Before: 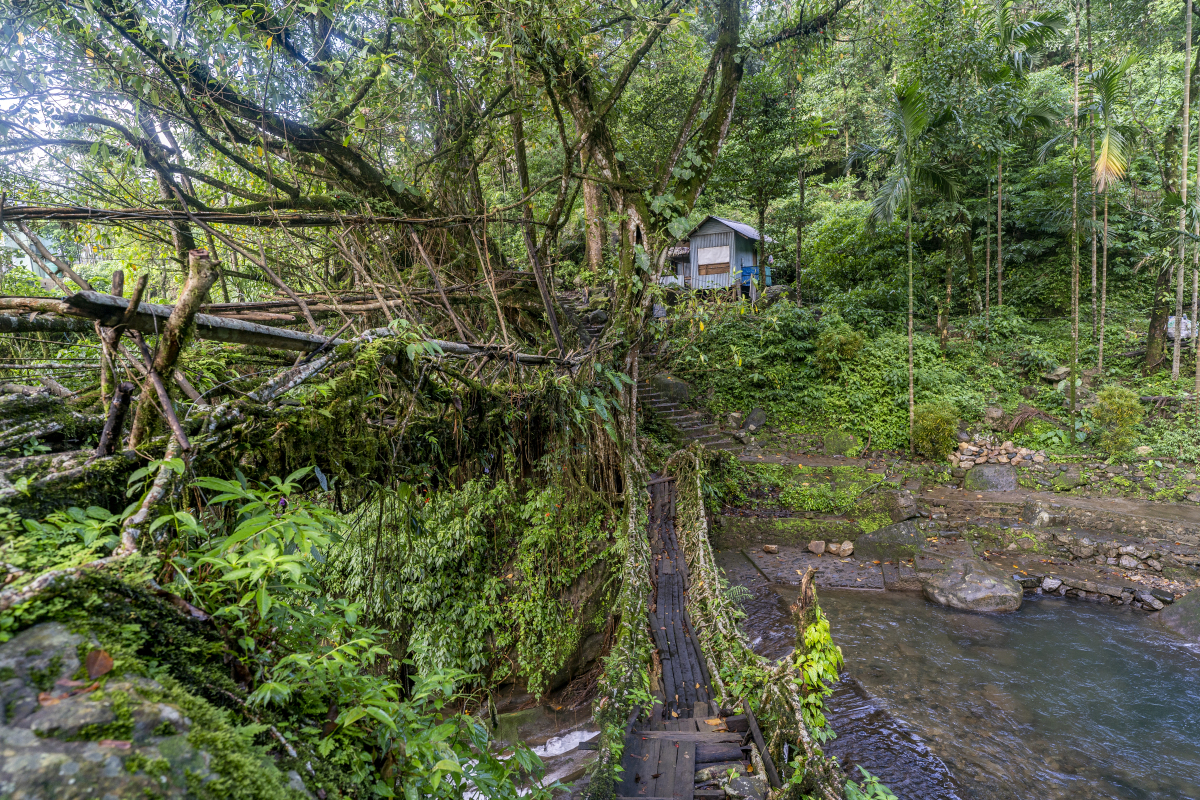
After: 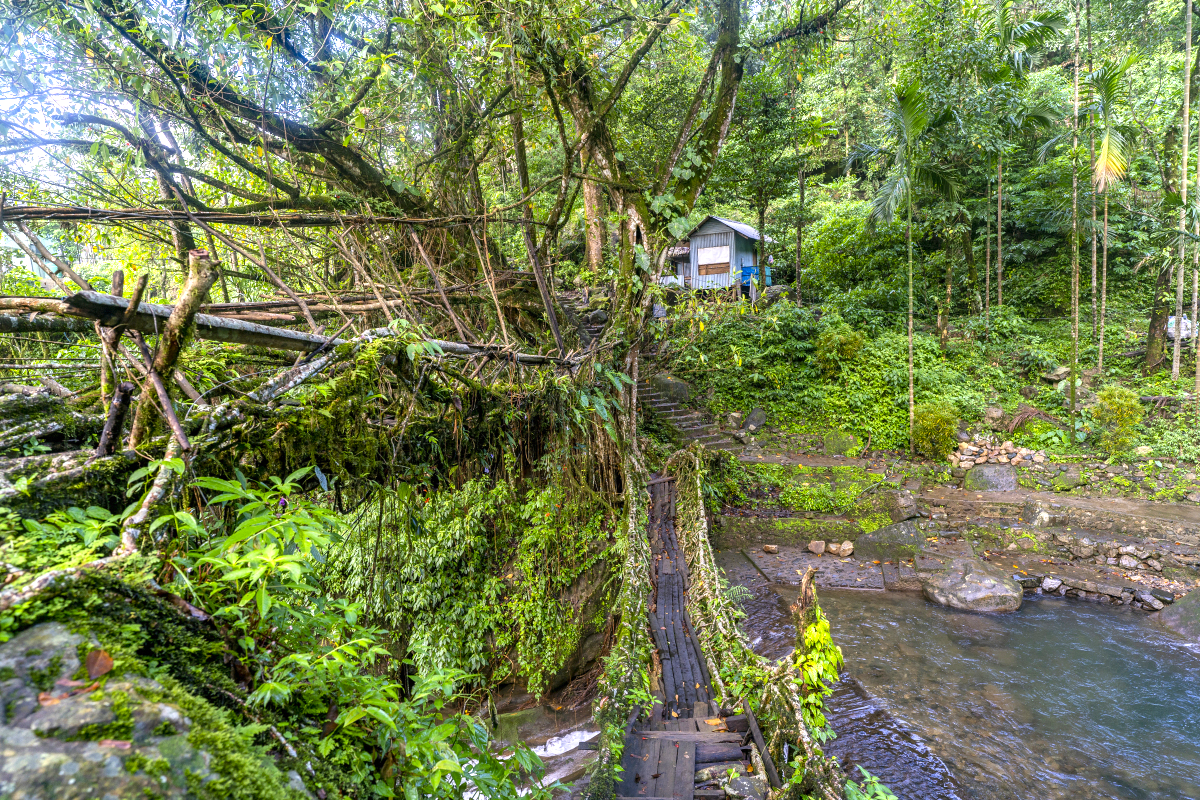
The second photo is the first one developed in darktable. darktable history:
exposure: black level correction 0, exposure 0.701 EV, compensate highlight preservation false
color balance rgb: linear chroma grading › global chroma 14.566%, perceptual saturation grading › global saturation 0.134%, global vibrance 10.927%
